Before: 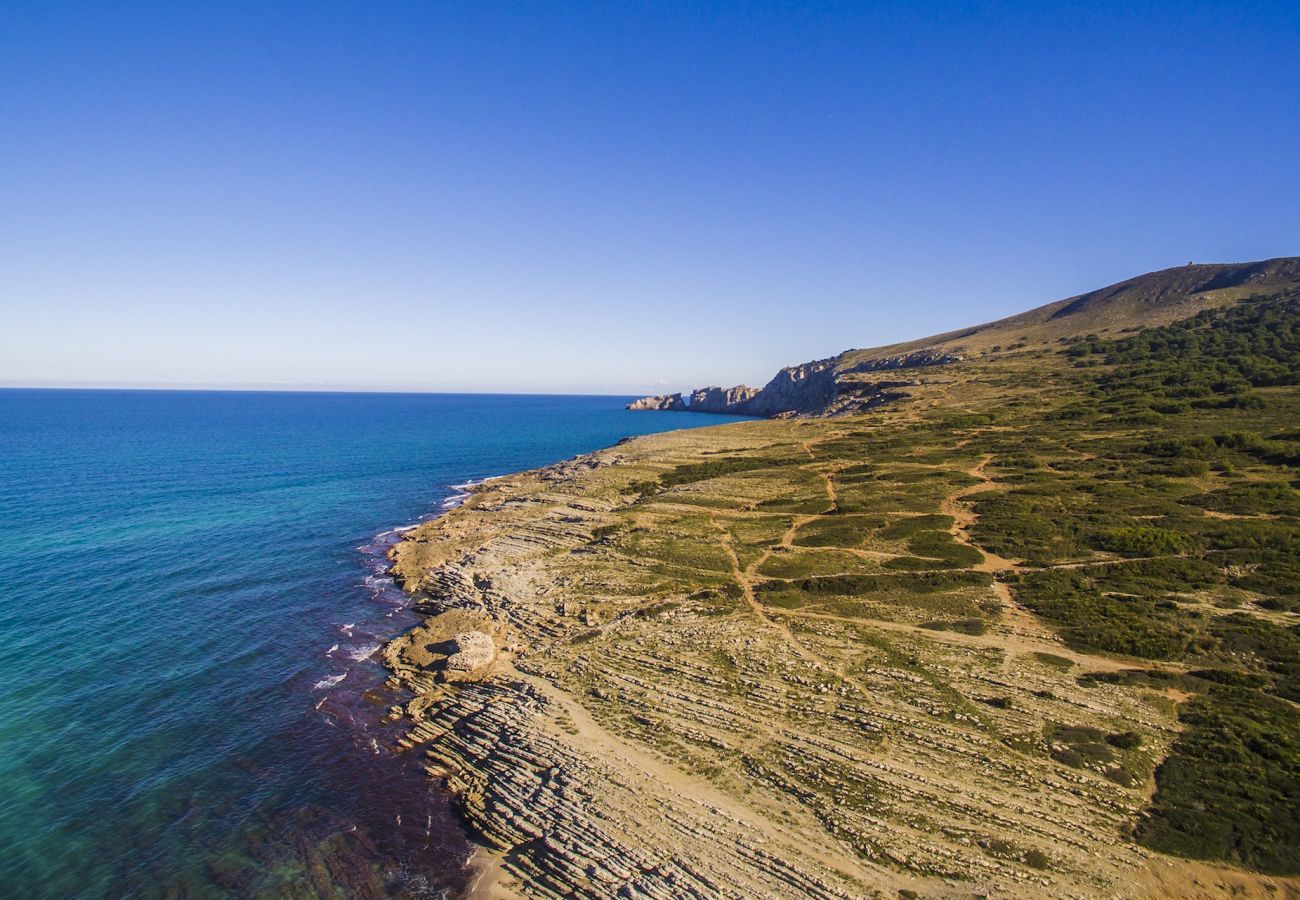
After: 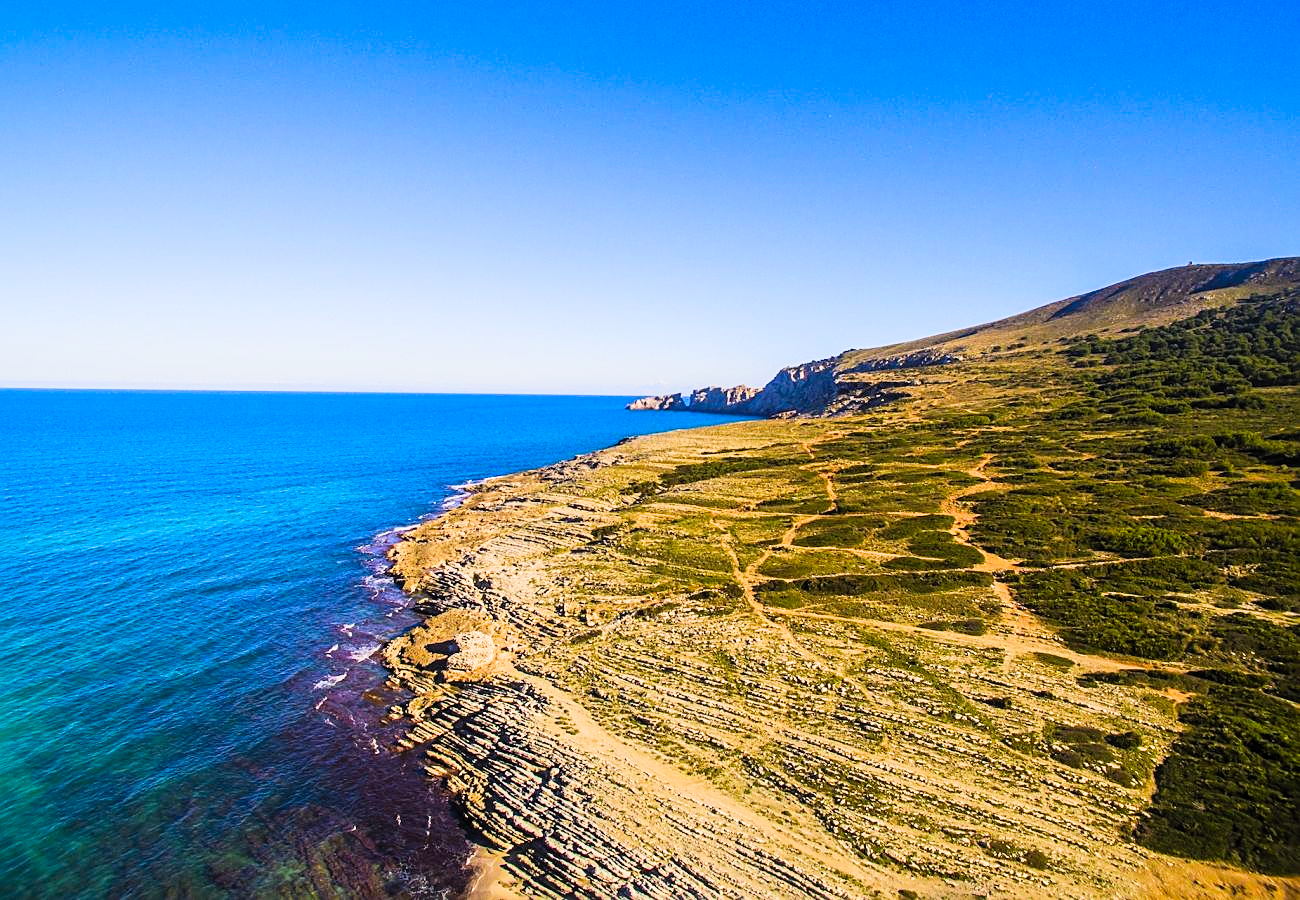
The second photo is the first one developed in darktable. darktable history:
sharpen: on, module defaults
exposure: exposure 0.3 EV, compensate highlight preservation false
filmic rgb: middle gray luminance 21.73%, black relative exposure -14 EV, white relative exposure 2.96 EV, threshold 6 EV, target black luminance 0%, hardness 8.81, latitude 59.69%, contrast 1.208, highlights saturation mix 5%, shadows ↔ highlights balance 41.6%, add noise in highlights 0, color science v3 (2019), use custom middle-gray values true, iterations of high-quality reconstruction 0, contrast in highlights soft, enable highlight reconstruction true
contrast brightness saturation: contrast 0.2, brightness 0.2, saturation 0.8
